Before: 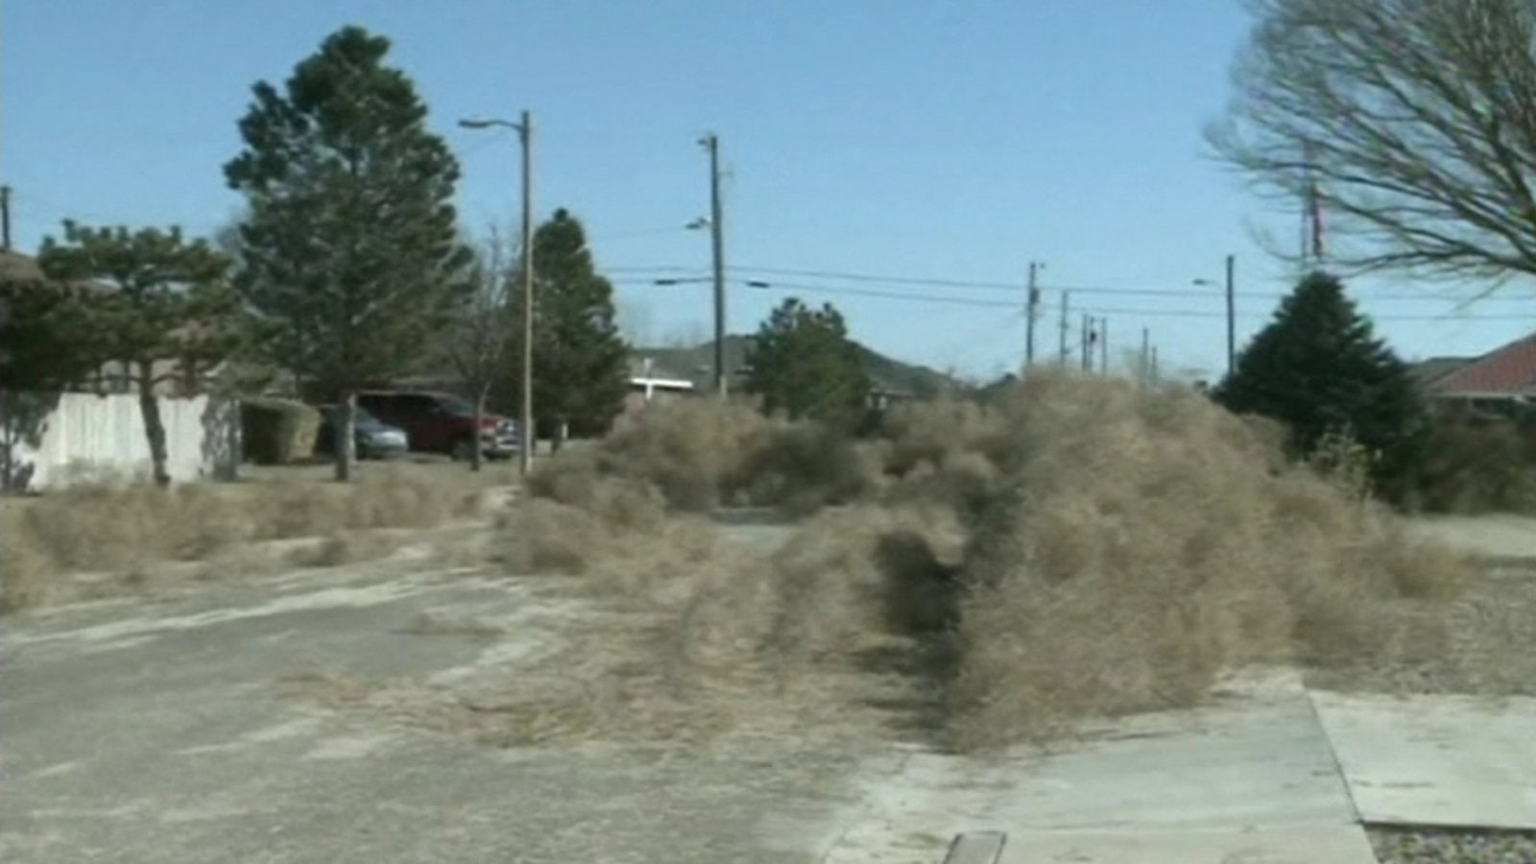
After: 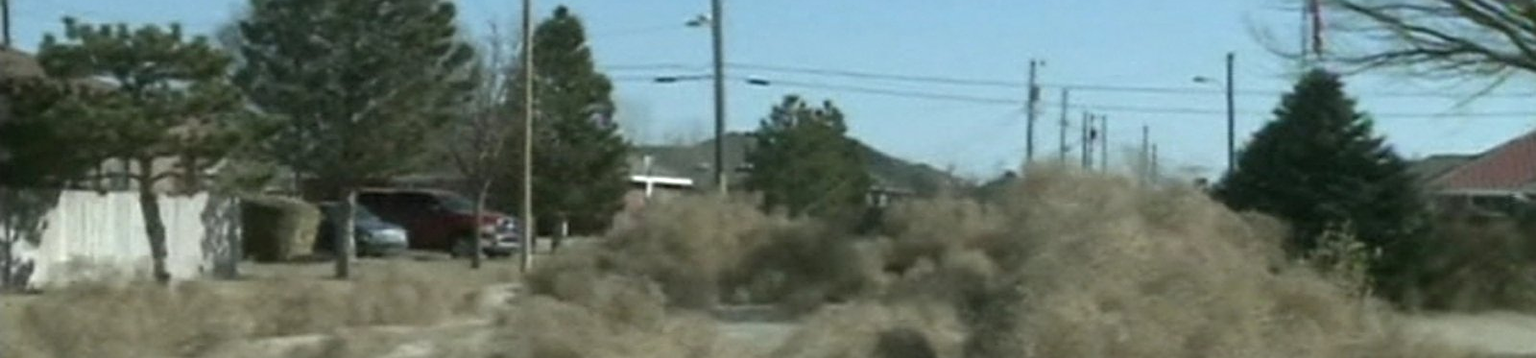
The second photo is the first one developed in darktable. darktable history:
sharpen: on, module defaults
crop and rotate: top 23.546%, bottom 34.932%
